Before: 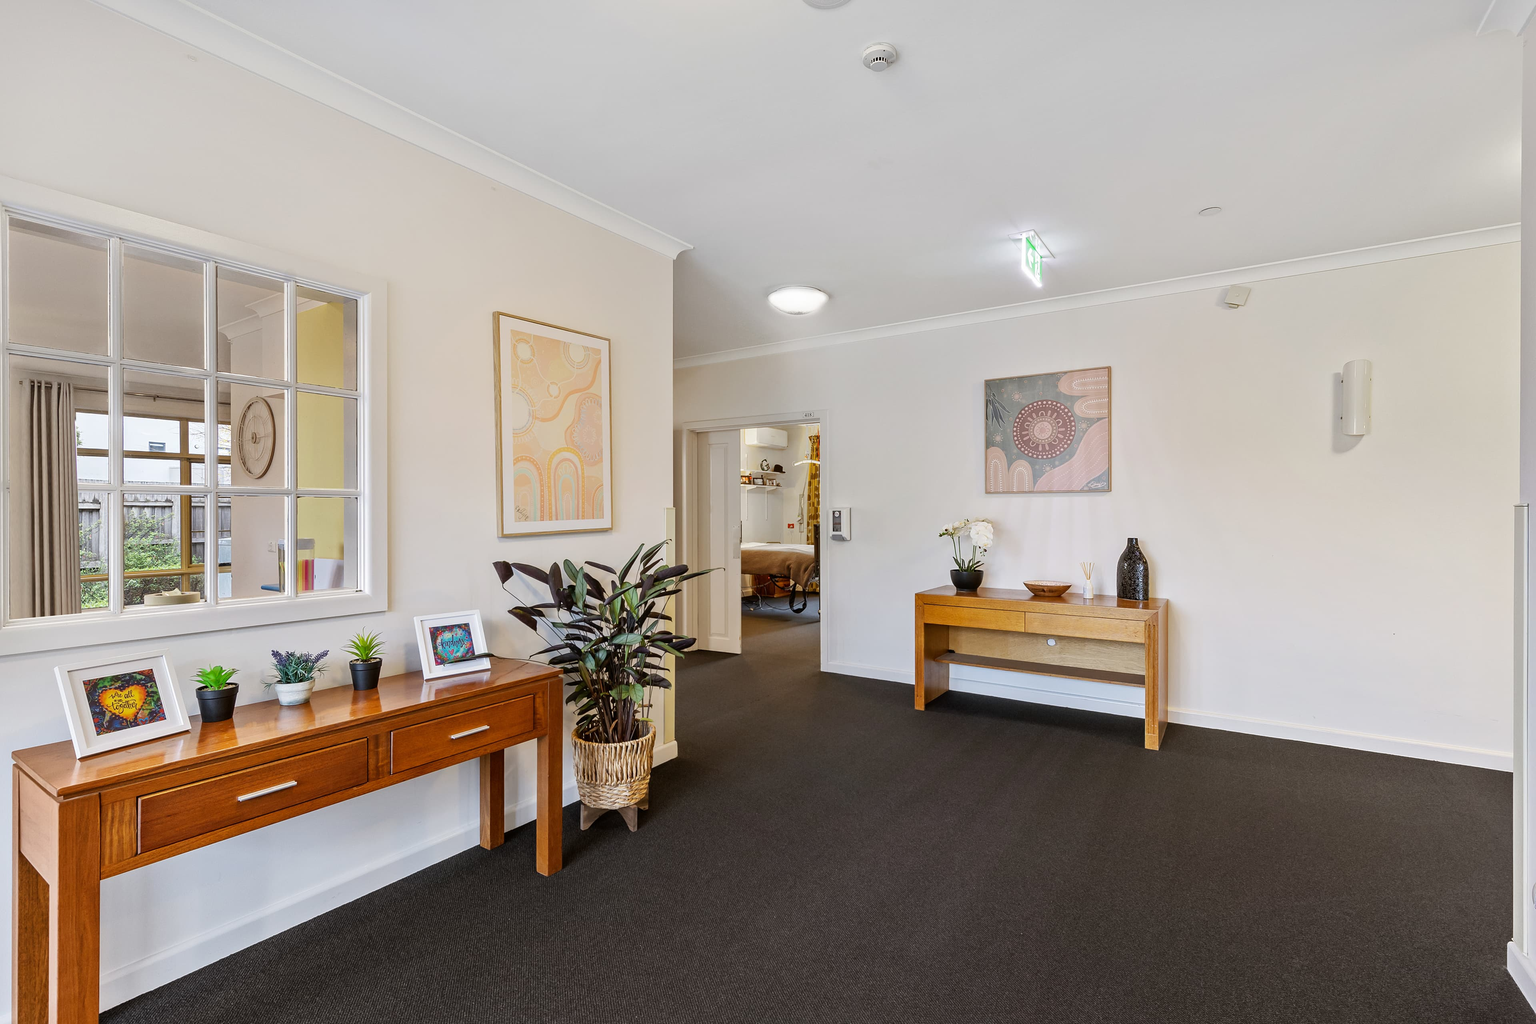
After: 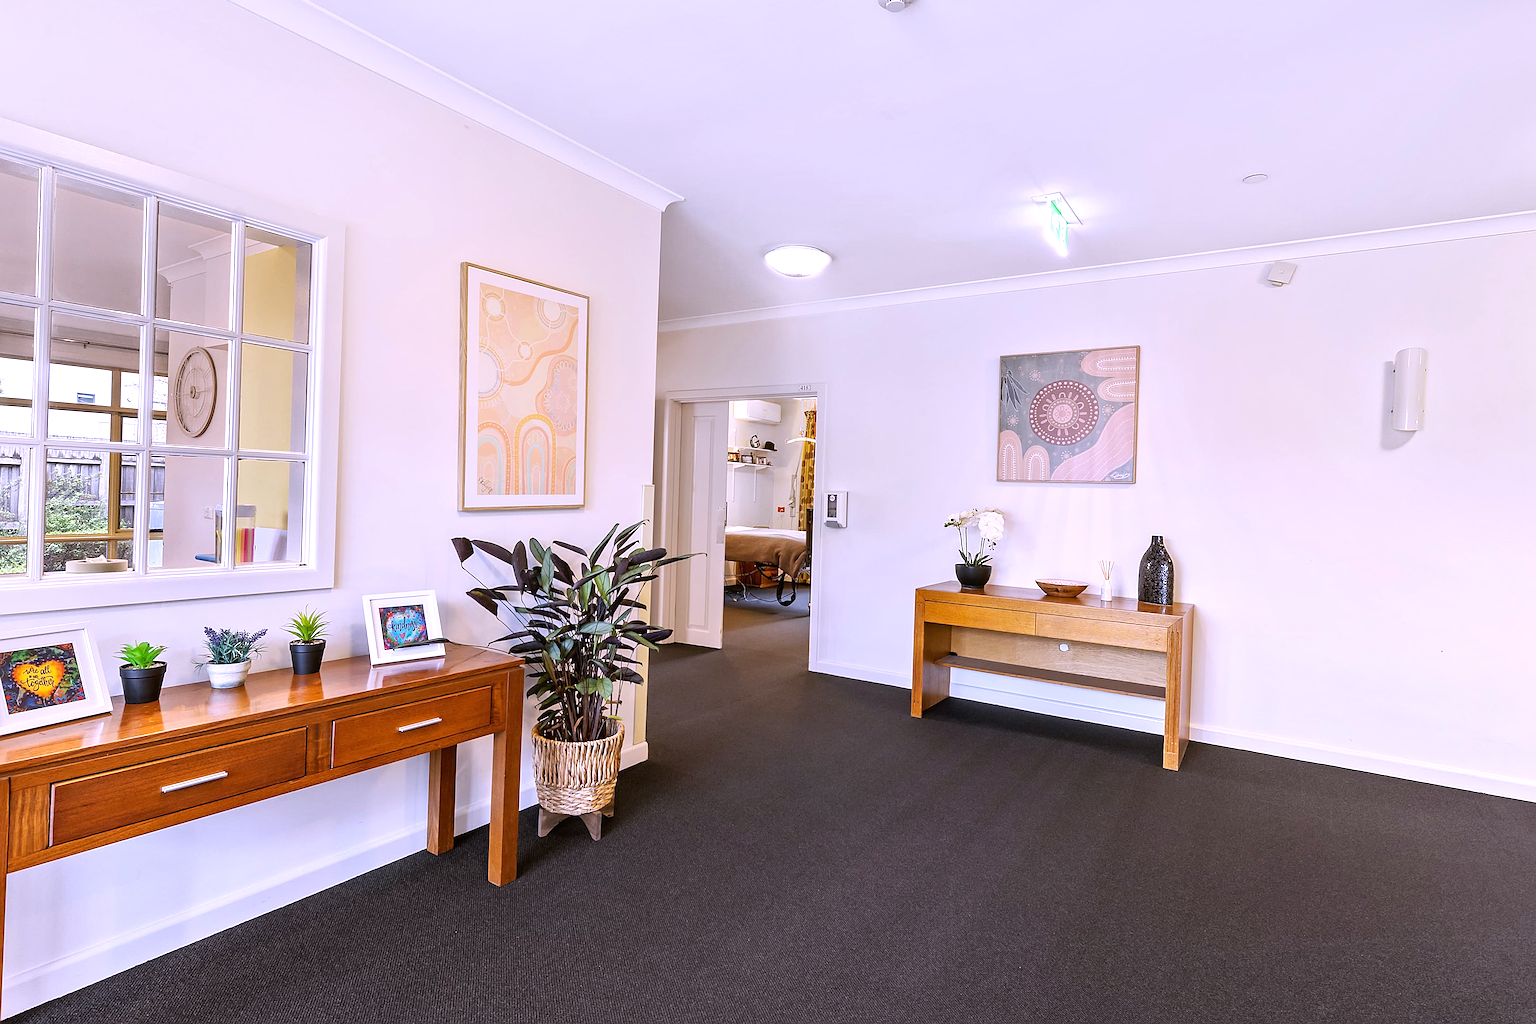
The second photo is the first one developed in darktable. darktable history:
sharpen: on, module defaults
crop and rotate: angle -1.96°, left 3.097%, top 4.154%, right 1.586%, bottom 0.529%
exposure: exposure 0.375 EV, compensate highlight preservation false
white balance: red 1.042, blue 1.17
